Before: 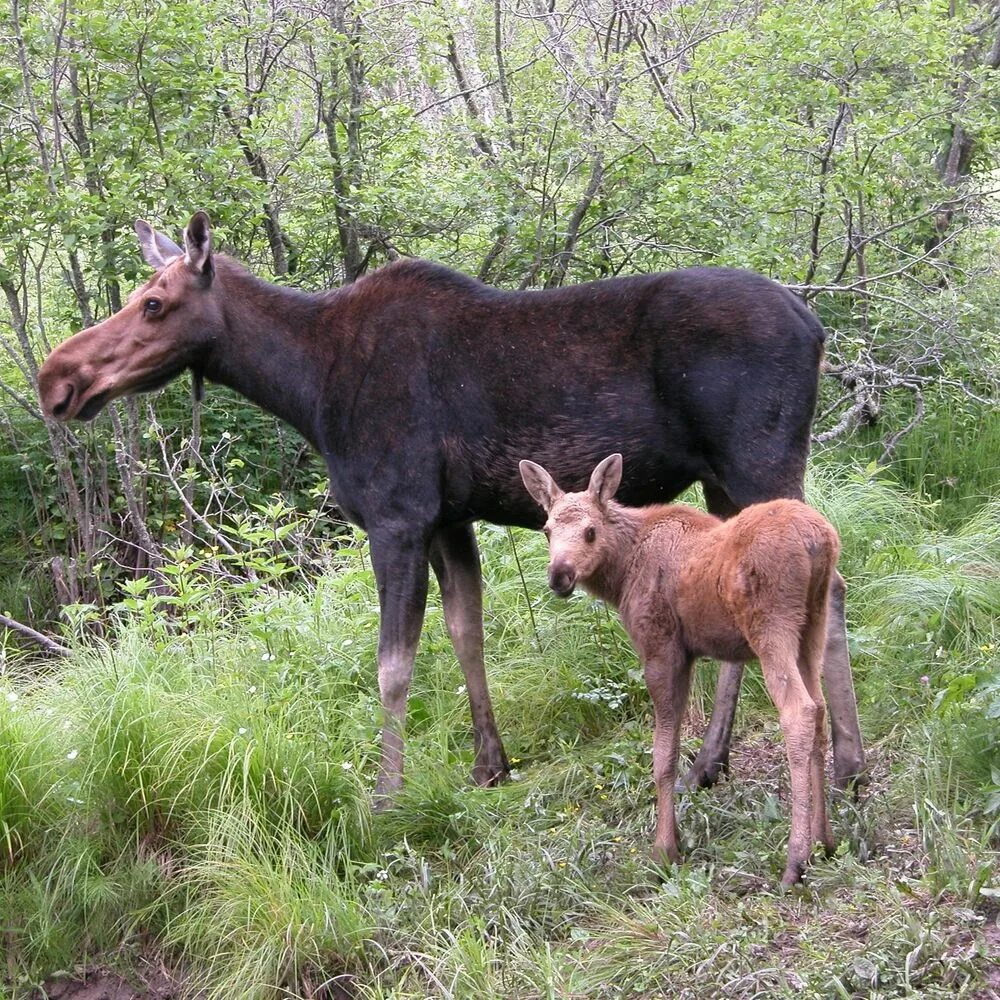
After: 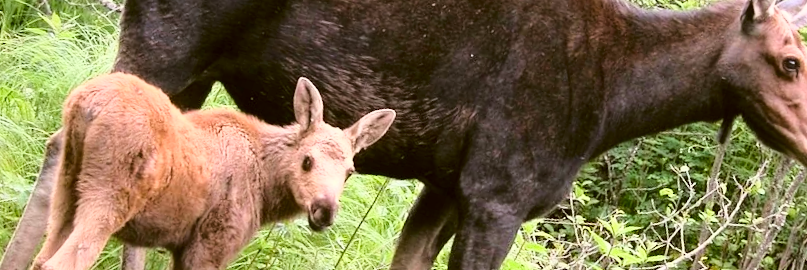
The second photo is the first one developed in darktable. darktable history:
color correction: highlights a* -1.43, highlights b* 10.12, shadows a* 0.395, shadows b* 19.35
crop and rotate: angle 16.12°, top 30.835%, bottom 35.653%
base curve: curves: ch0 [(0, 0) (0.028, 0.03) (0.121, 0.232) (0.46, 0.748) (0.859, 0.968) (1, 1)]
